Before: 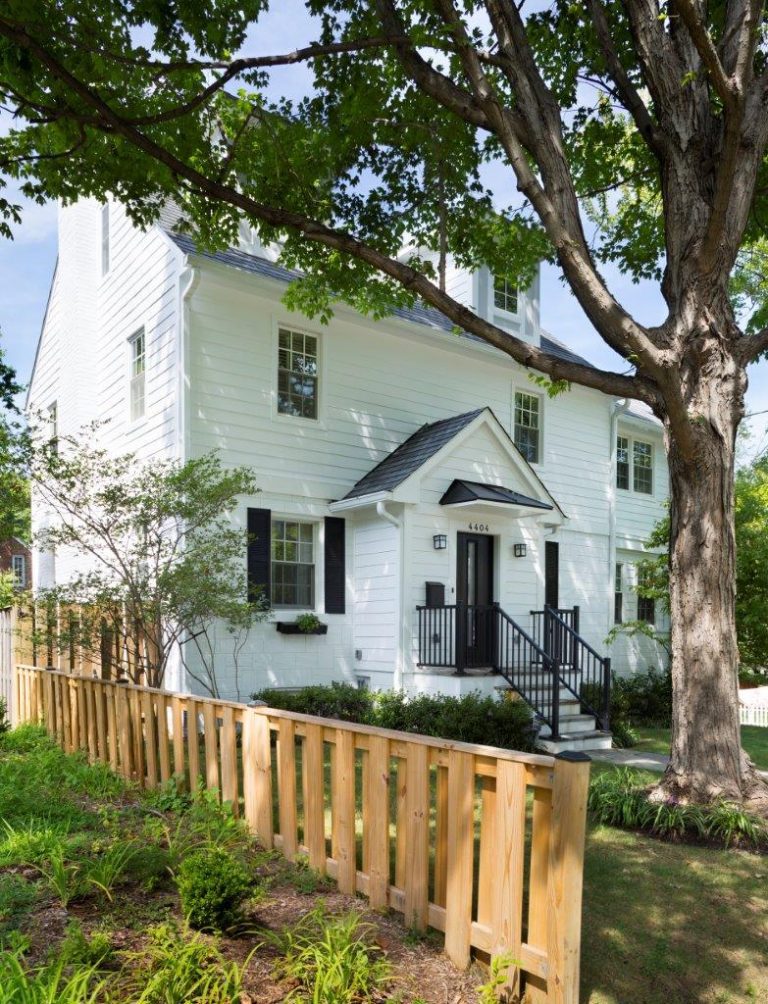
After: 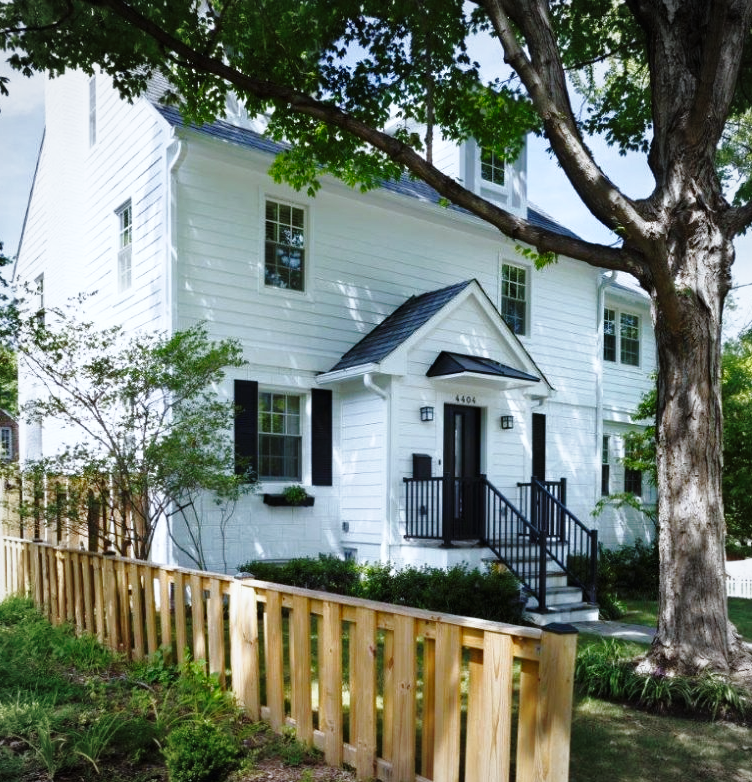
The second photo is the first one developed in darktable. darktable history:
rgb curve: curves: ch0 [(0, 0) (0.415, 0.237) (1, 1)]
vignetting: brightness -0.167
crop and rotate: left 1.814%, top 12.818%, right 0.25%, bottom 9.225%
rotate and perspective: crop left 0, crop top 0
tone curve: curves: ch0 [(0, 0) (0.003, 0.012) (0.011, 0.015) (0.025, 0.027) (0.044, 0.045) (0.069, 0.064) (0.1, 0.093) (0.136, 0.133) (0.177, 0.177) (0.224, 0.221) (0.277, 0.272) (0.335, 0.342) (0.399, 0.398) (0.468, 0.462) (0.543, 0.547) (0.623, 0.624) (0.709, 0.711) (0.801, 0.792) (0.898, 0.889) (1, 1)], preserve colors none
white balance: red 0.924, blue 1.095
base curve: curves: ch0 [(0, 0) (0.028, 0.03) (0.121, 0.232) (0.46, 0.748) (0.859, 0.968) (1, 1)], preserve colors none
